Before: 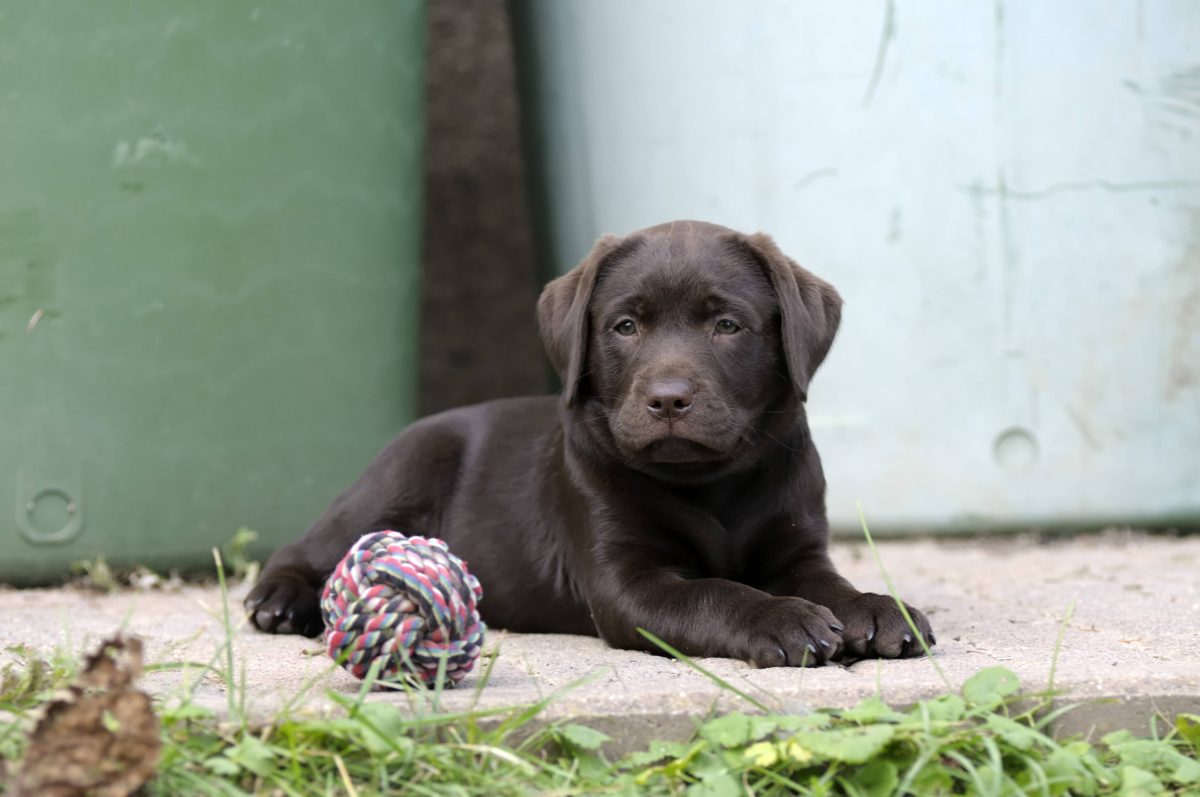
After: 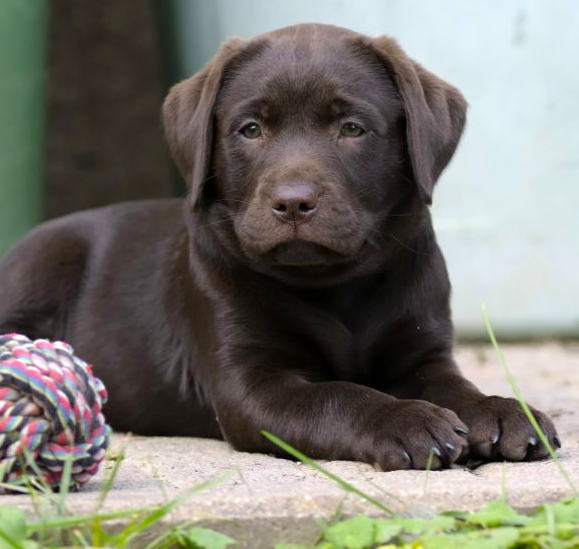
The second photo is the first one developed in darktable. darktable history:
color balance rgb: linear chroma grading › global chroma 0.392%, perceptual saturation grading › global saturation 31.179%
crop: left 31.333%, top 24.78%, right 20.382%, bottom 6.295%
